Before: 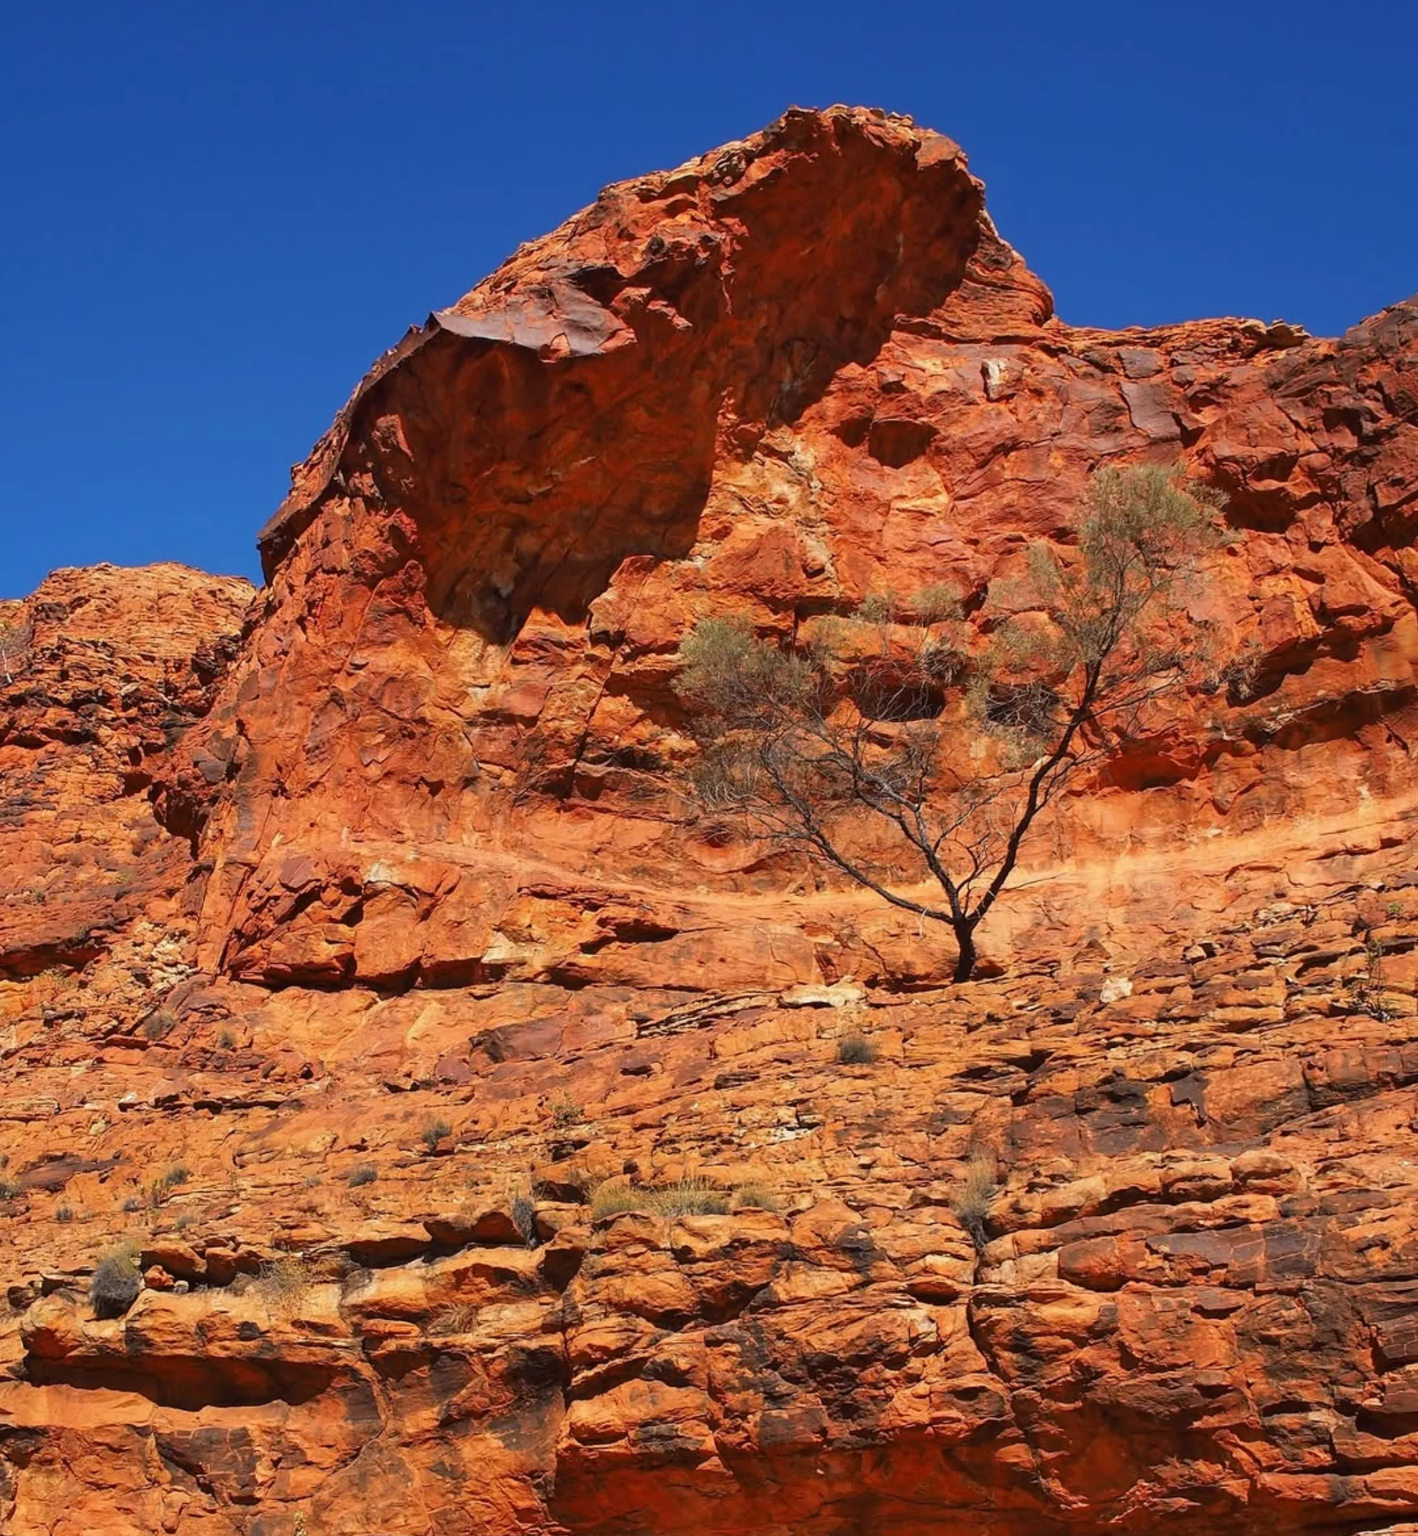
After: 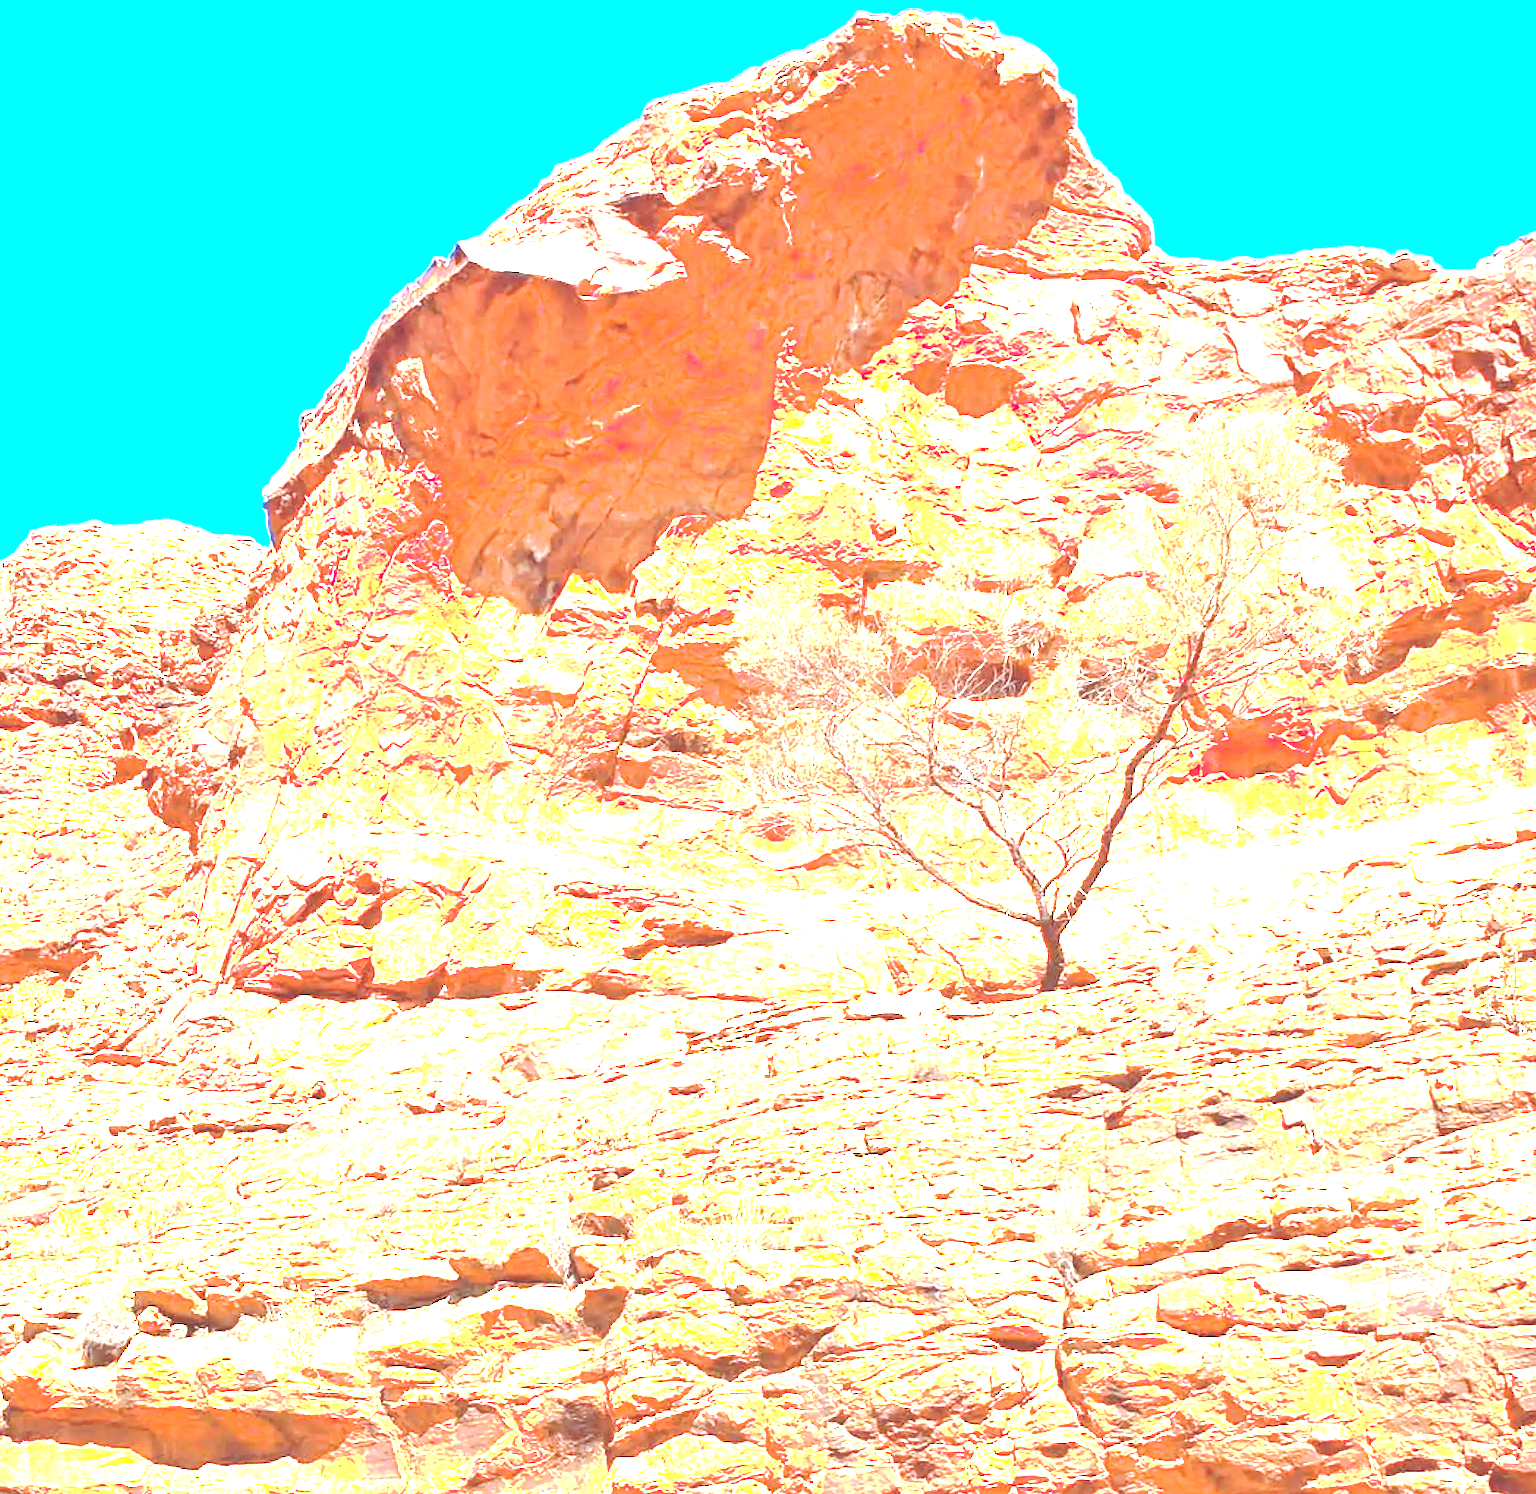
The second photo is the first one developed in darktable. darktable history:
crop: left 1.507%, top 6.147%, right 1.379%, bottom 6.637%
tone curve: curves: ch0 [(0, 0) (0.003, 0.272) (0.011, 0.275) (0.025, 0.275) (0.044, 0.278) (0.069, 0.282) (0.1, 0.284) (0.136, 0.287) (0.177, 0.294) (0.224, 0.314) (0.277, 0.347) (0.335, 0.403) (0.399, 0.473) (0.468, 0.552) (0.543, 0.622) (0.623, 0.69) (0.709, 0.756) (0.801, 0.818) (0.898, 0.865) (1, 1)], preserve colors none
exposure: black level correction 0, exposure 4 EV, compensate exposure bias true, compensate highlight preservation false
